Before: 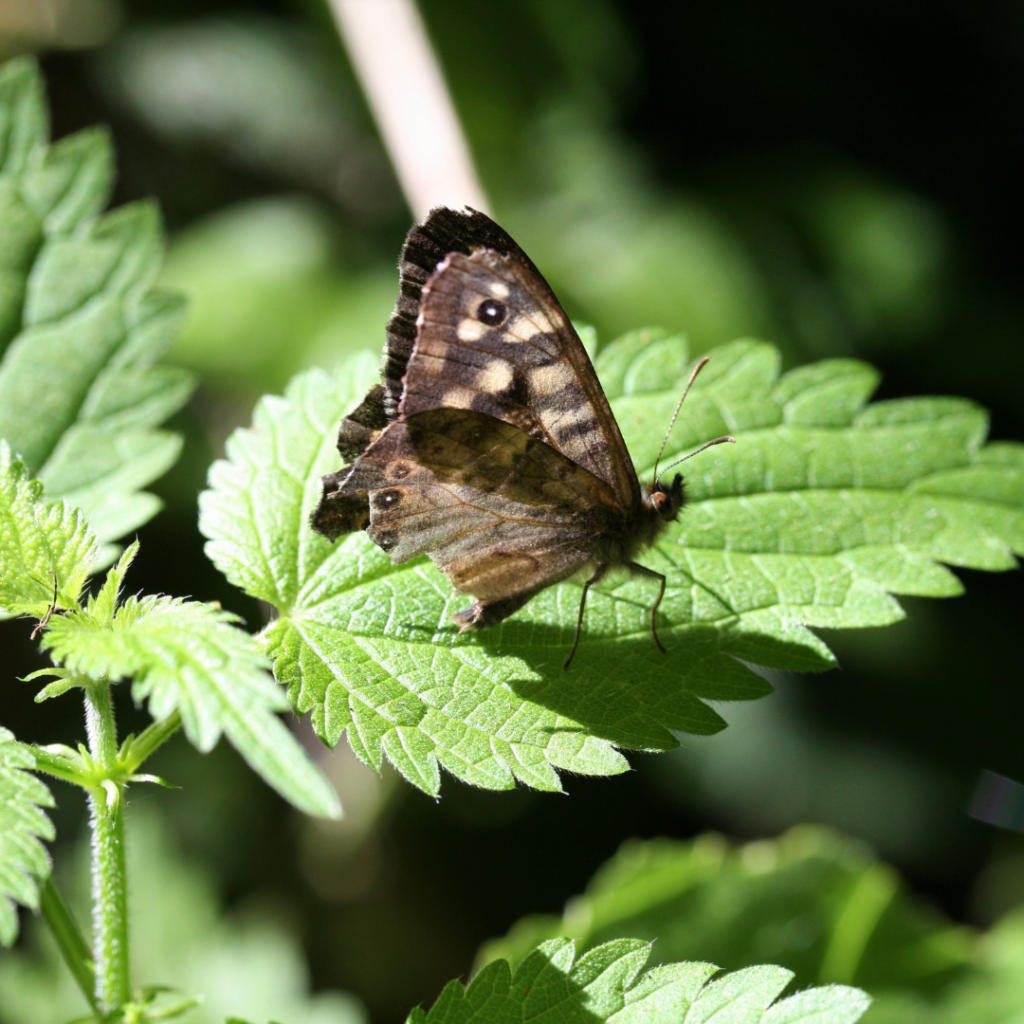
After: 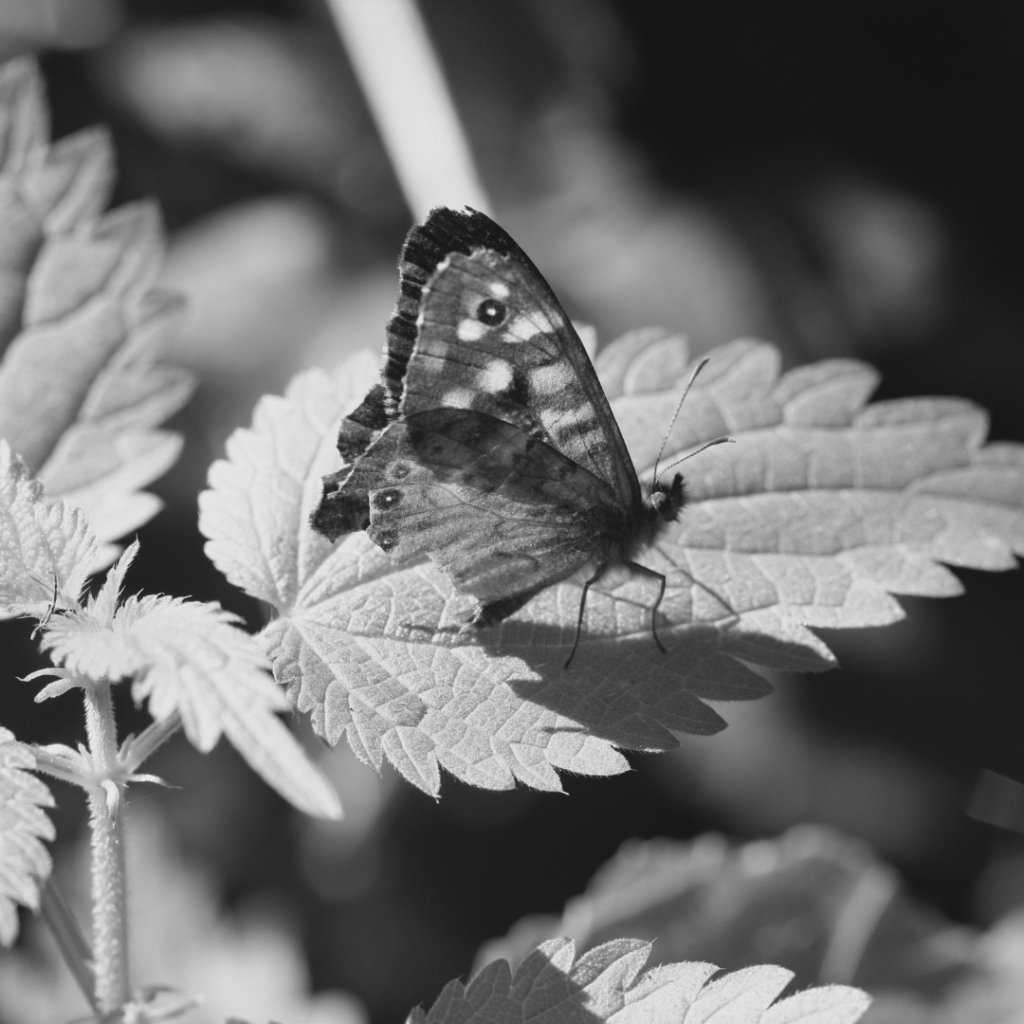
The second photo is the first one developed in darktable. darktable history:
monochrome: a 1.94, b -0.638
local contrast: highlights 68%, shadows 68%, detail 82%, midtone range 0.325
